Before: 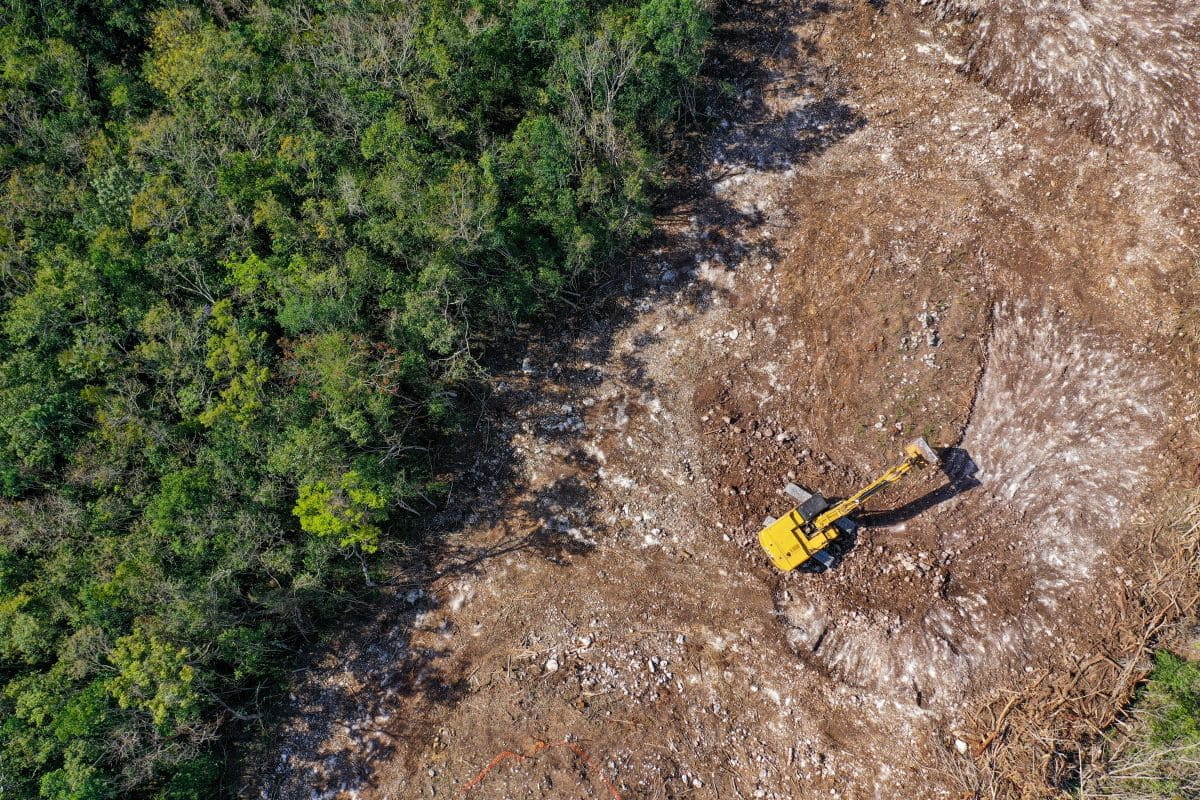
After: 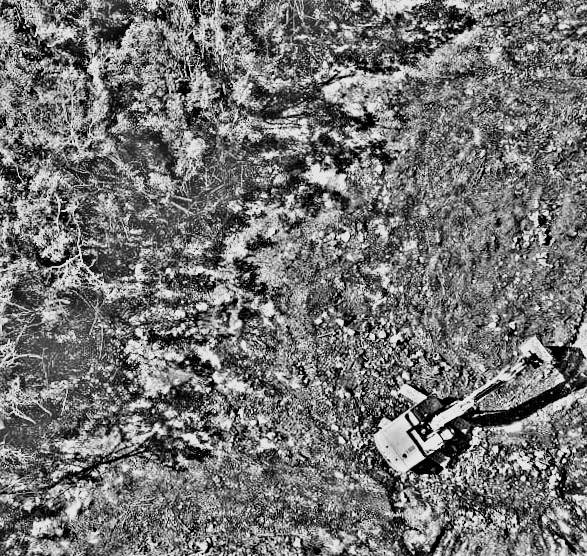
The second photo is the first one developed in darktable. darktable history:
highpass: on, module defaults
crop: left 32.075%, top 10.976%, right 18.355%, bottom 17.596%
sigmoid: contrast 1.81, skew -0.21, preserve hue 0%, red attenuation 0.1, red rotation 0.035, green attenuation 0.1, green rotation -0.017, blue attenuation 0.15, blue rotation -0.052, base primaries Rec2020
rotate and perspective: rotation -1°, crop left 0.011, crop right 0.989, crop top 0.025, crop bottom 0.975
